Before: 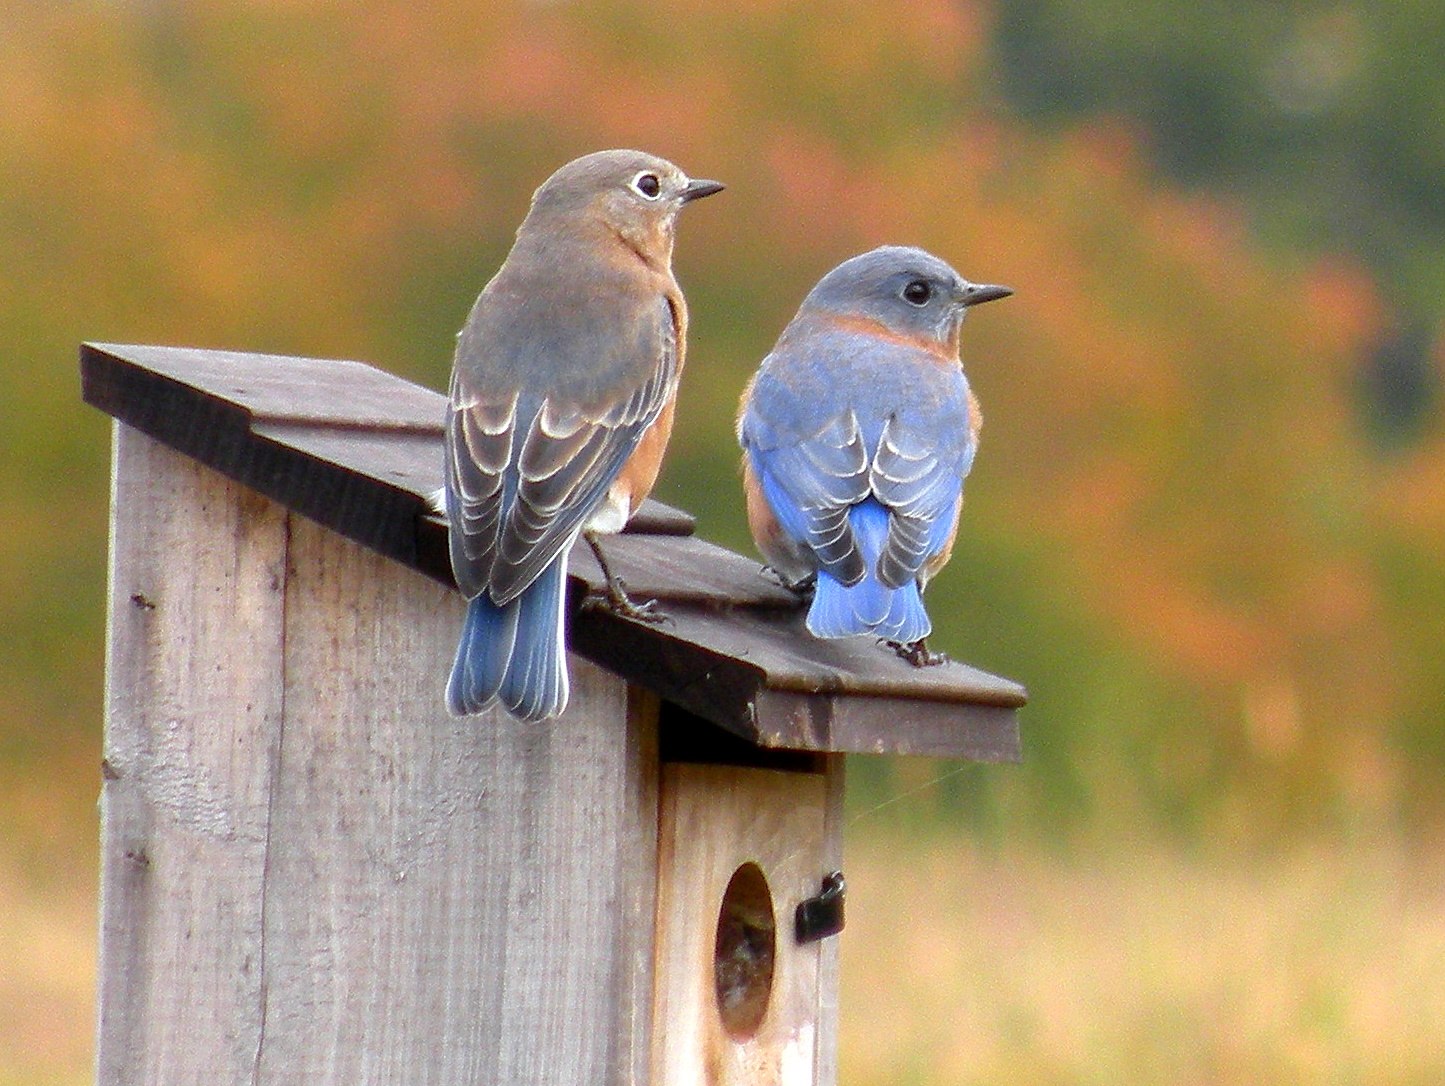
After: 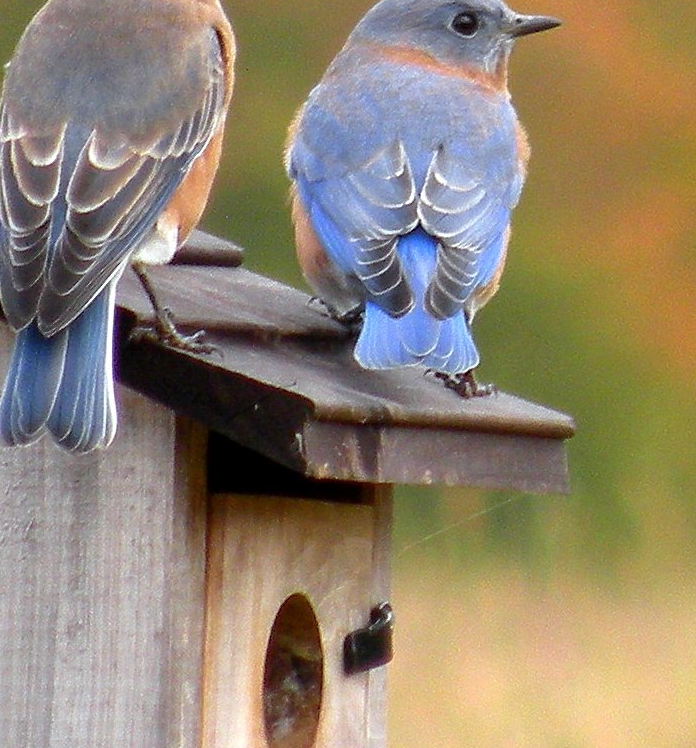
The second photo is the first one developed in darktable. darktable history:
crop: left 31.334%, top 24.77%, right 20.451%, bottom 6.33%
